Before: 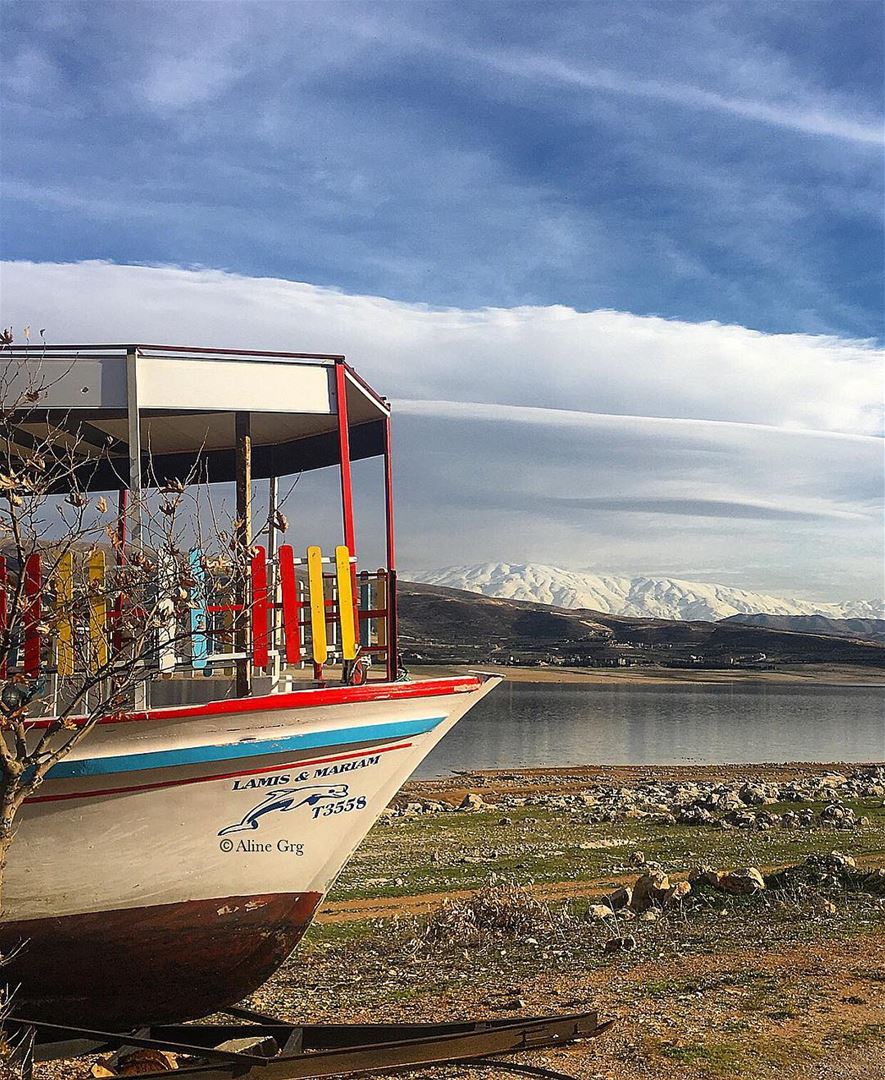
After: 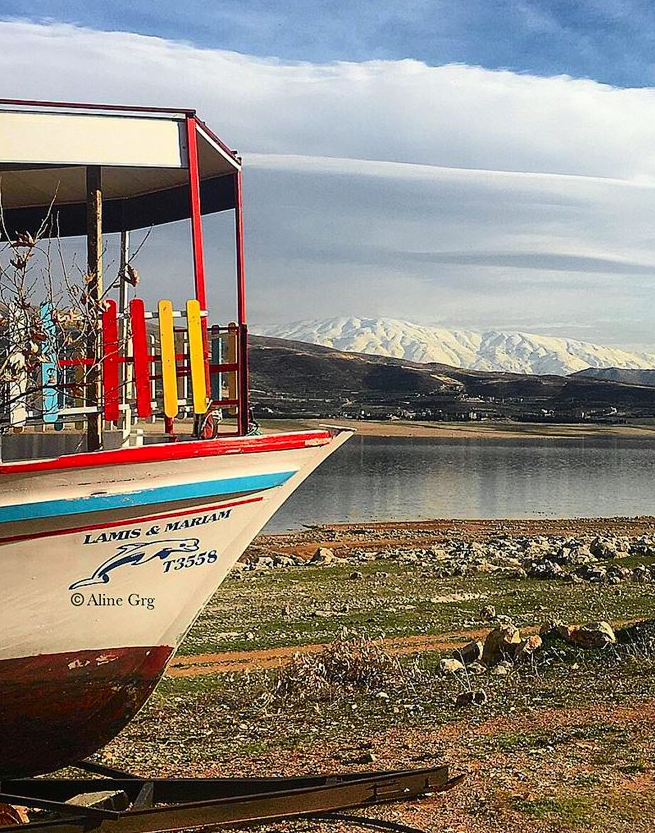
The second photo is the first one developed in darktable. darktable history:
tone curve: curves: ch0 [(0, 0.01) (0.037, 0.032) (0.131, 0.108) (0.275, 0.256) (0.483, 0.512) (0.61, 0.665) (0.696, 0.742) (0.792, 0.819) (0.911, 0.925) (0.997, 0.995)]; ch1 [(0, 0) (0.308, 0.29) (0.425, 0.411) (0.492, 0.488) (0.505, 0.503) (0.527, 0.531) (0.568, 0.594) (0.683, 0.702) (0.746, 0.77) (1, 1)]; ch2 [(0, 0) (0.246, 0.233) (0.36, 0.352) (0.415, 0.415) (0.485, 0.487) (0.502, 0.504) (0.525, 0.523) (0.539, 0.553) (0.587, 0.594) (0.636, 0.652) (0.711, 0.729) (0.845, 0.855) (0.998, 0.977)], color space Lab, independent channels, preserve colors none
exposure: exposure -0.04 EV, compensate highlight preservation false
crop: left 16.871%, top 22.857%, right 9.116%
